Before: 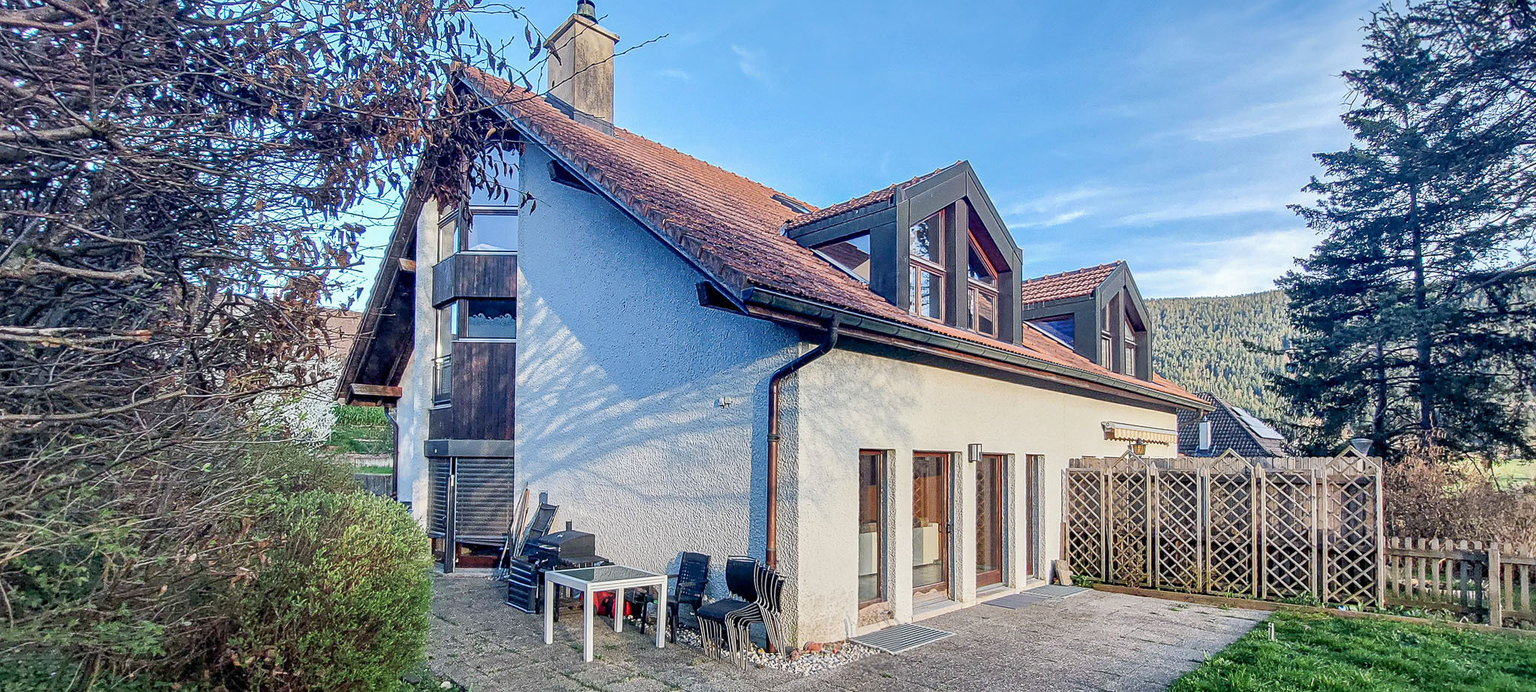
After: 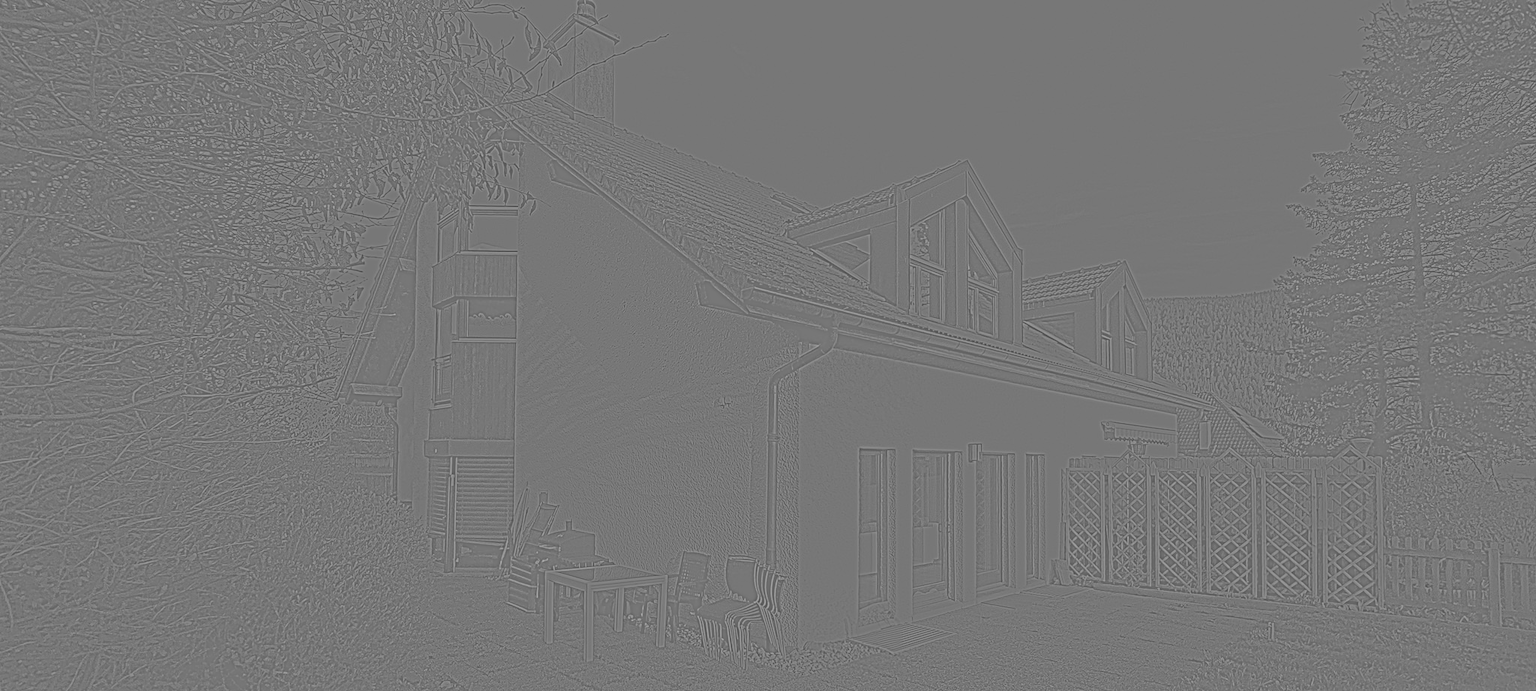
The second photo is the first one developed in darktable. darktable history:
highpass: sharpness 5.84%, contrast boost 8.44%
color calibration: x 0.355, y 0.367, temperature 4700.38 K
